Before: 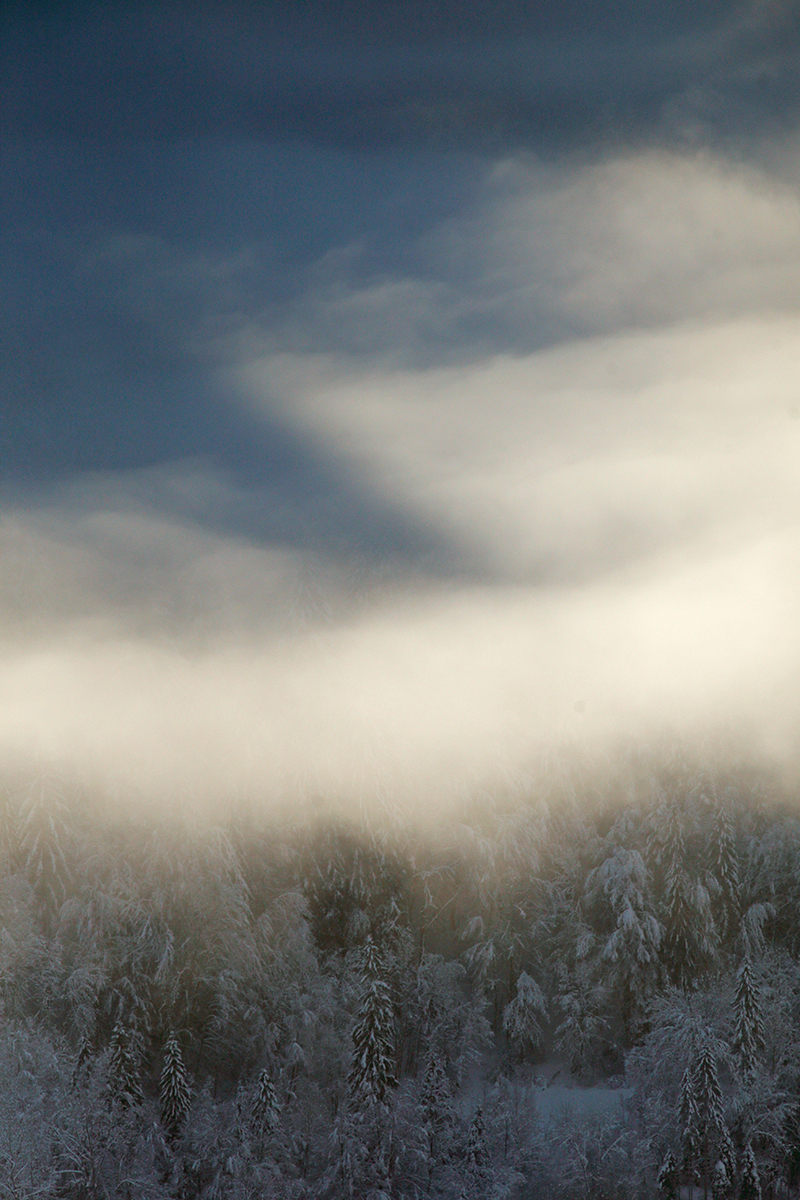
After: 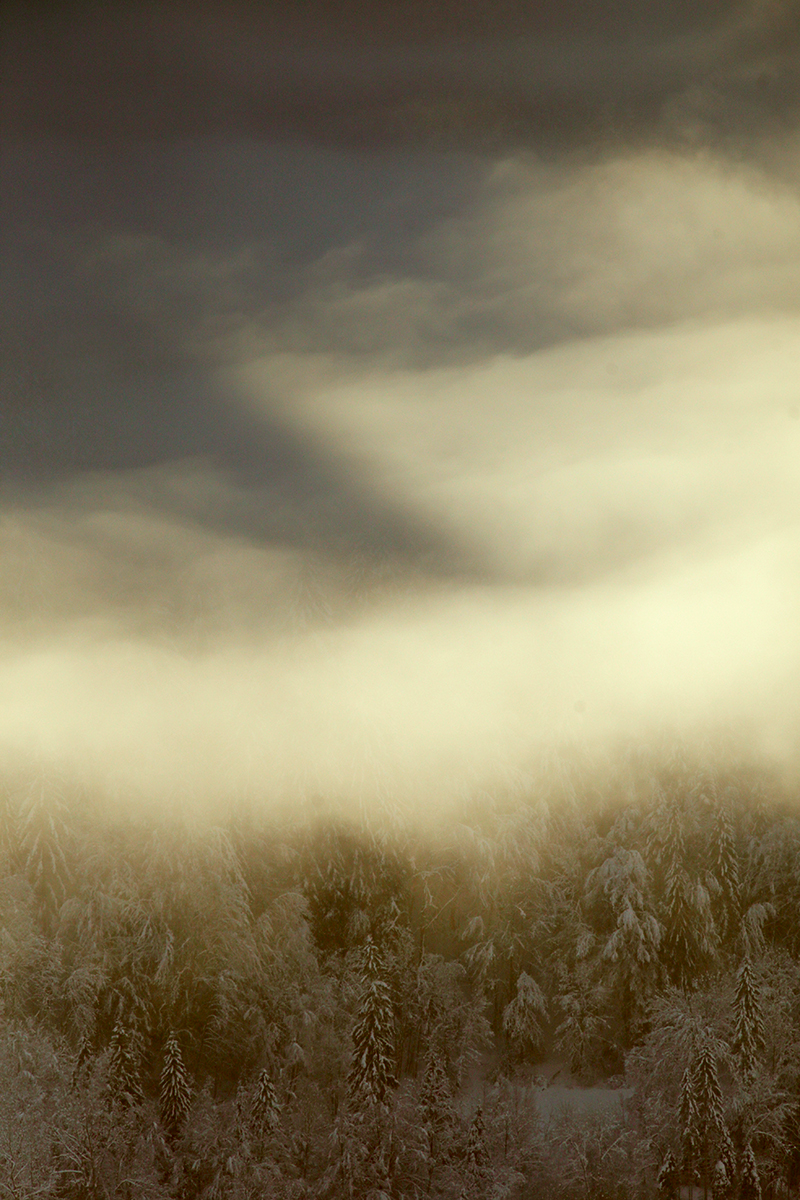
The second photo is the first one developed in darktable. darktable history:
contrast brightness saturation: contrast 0.074
color correction: highlights a* -5.4, highlights b* 9.8, shadows a* 9.79, shadows b* 24.62
tone equalizer: on, module defaults
